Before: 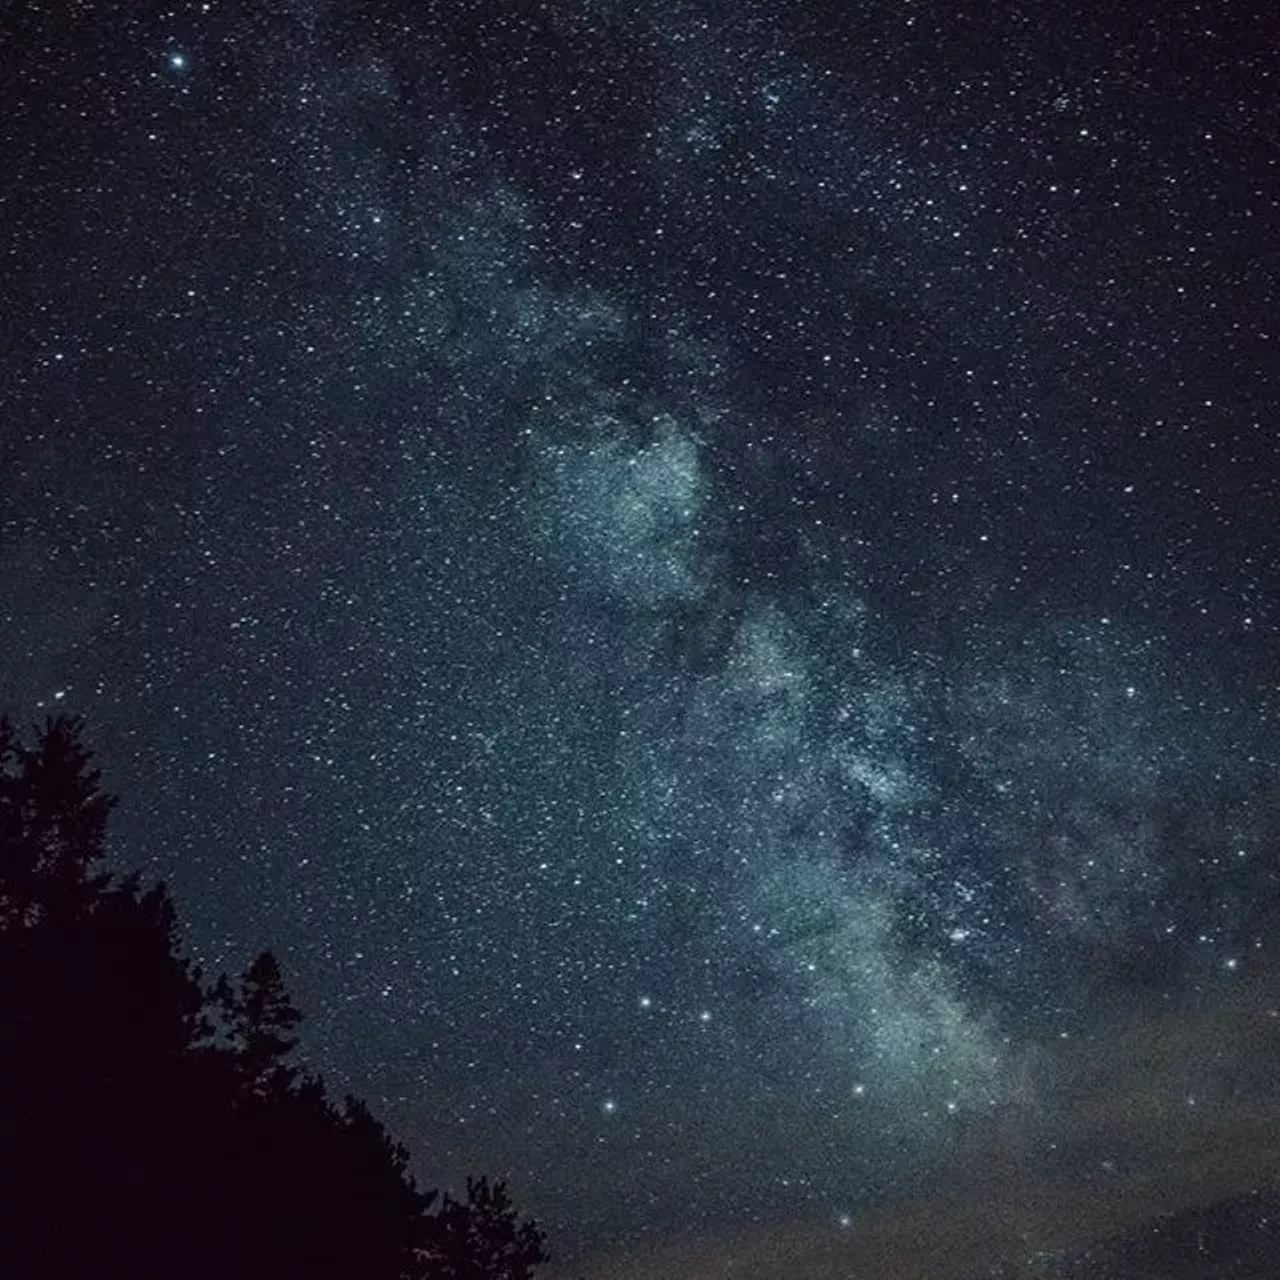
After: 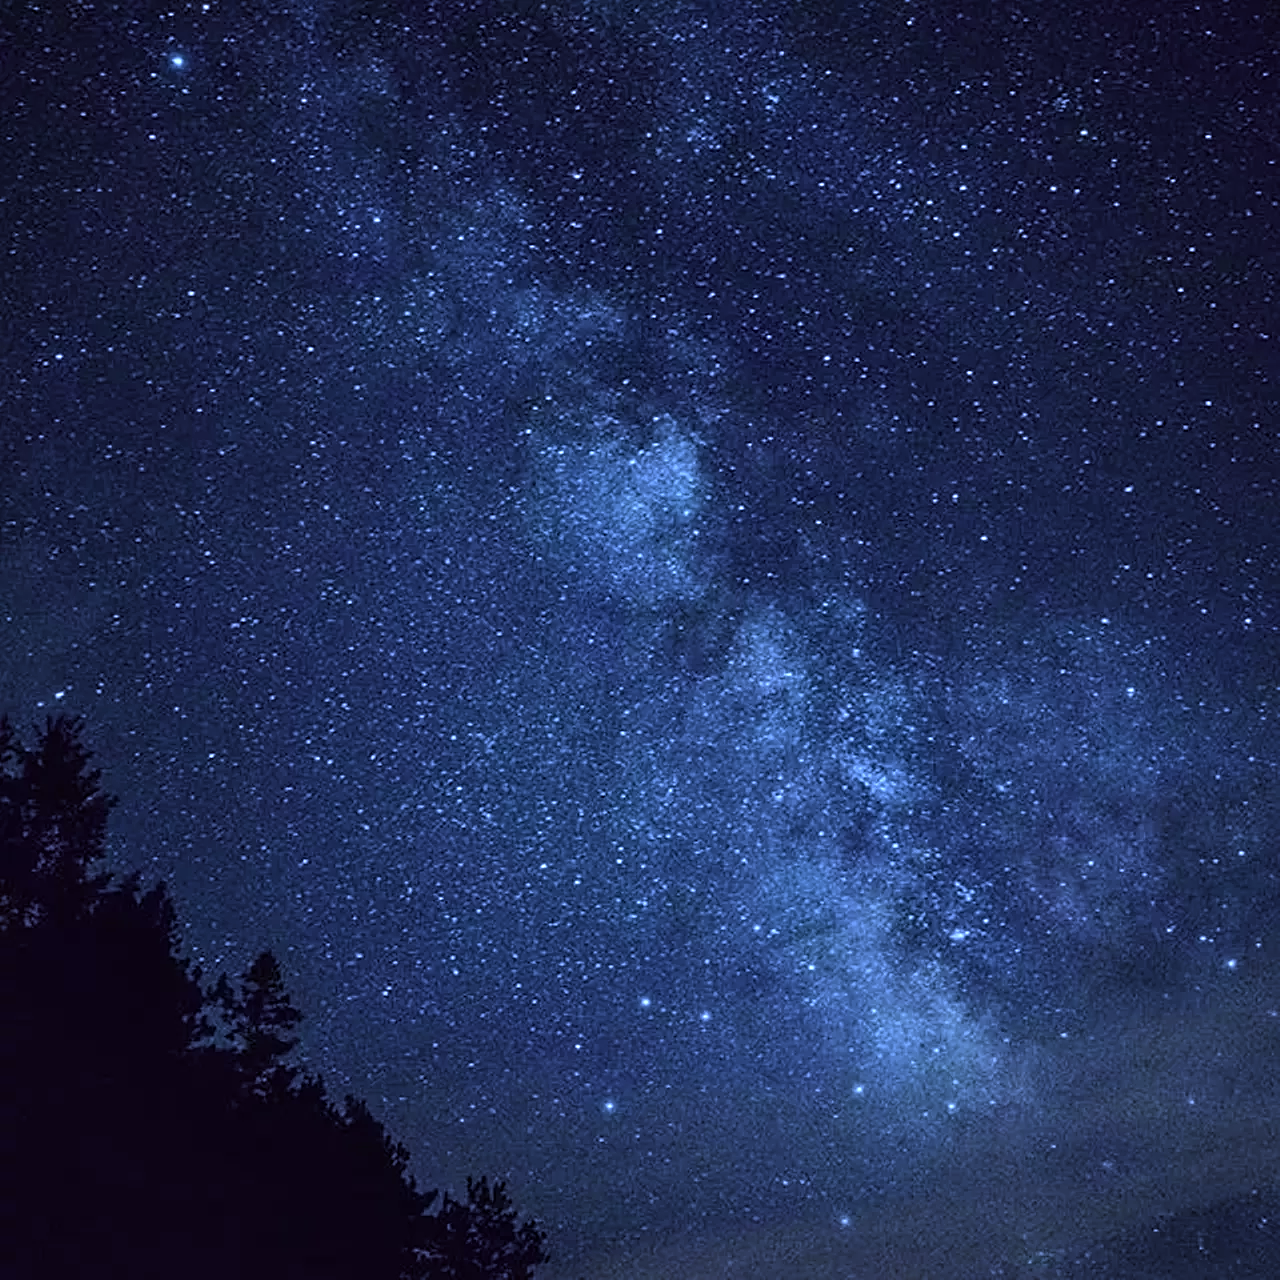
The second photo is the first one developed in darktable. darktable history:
sharpen: on, module defaults
white balance: red 0.766, blue 1.537
color zones: curves: ch0 [(0, 0.613) (0.01, 0.613) (0.245, 0.448) (0.498, 0.529) (0.642, 0.665) (0.879, 0.777) (0.99, 0.613)]; ch1 [(0, 0) (0.143, 0) (0.286, 0) (0.429, 0) (0.571, 0) (0.714, 0) (0.857, 0)], mix -93.41%
